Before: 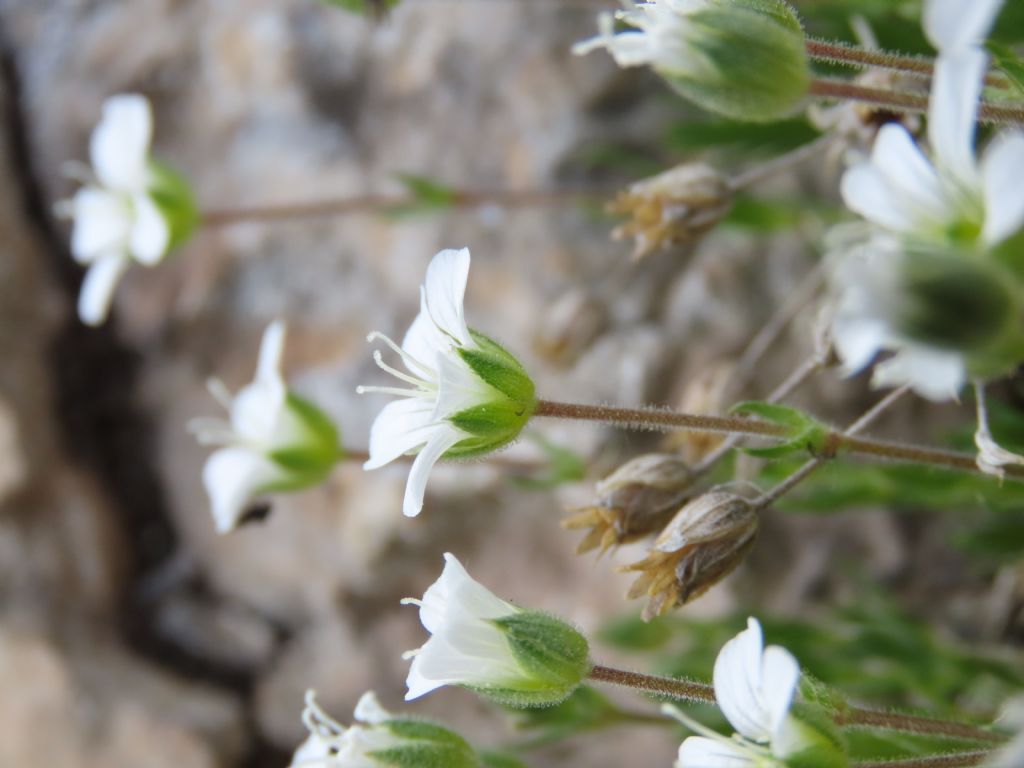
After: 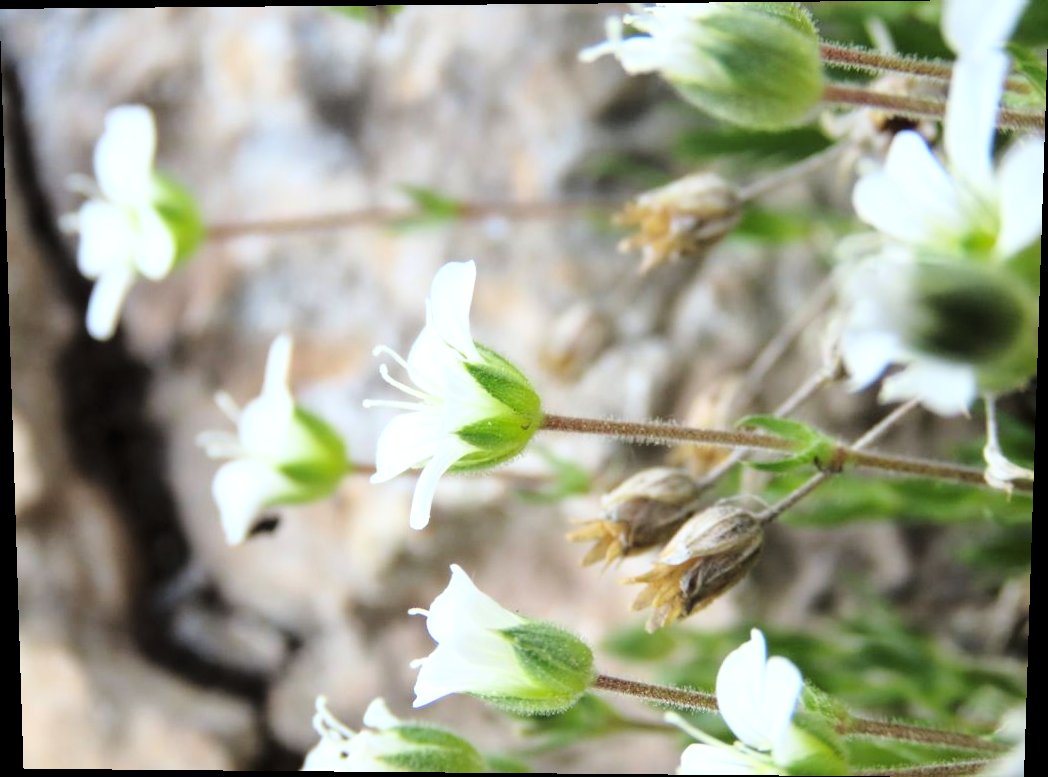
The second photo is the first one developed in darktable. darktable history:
levels: levels [0.031, 0.5, 0.969]
rotate and perspective: lens shift (vertical) 0.048, lens shift (horizontal) -0.024, automatic cropping off
base curve: curves: ch0 [(0, 0) (0.028, 0.03) (0.121, 0.232) (0.46, 0.748) (0.859, 0.968) (1, 1)]
white balance: red 0.978, blue 0.999
